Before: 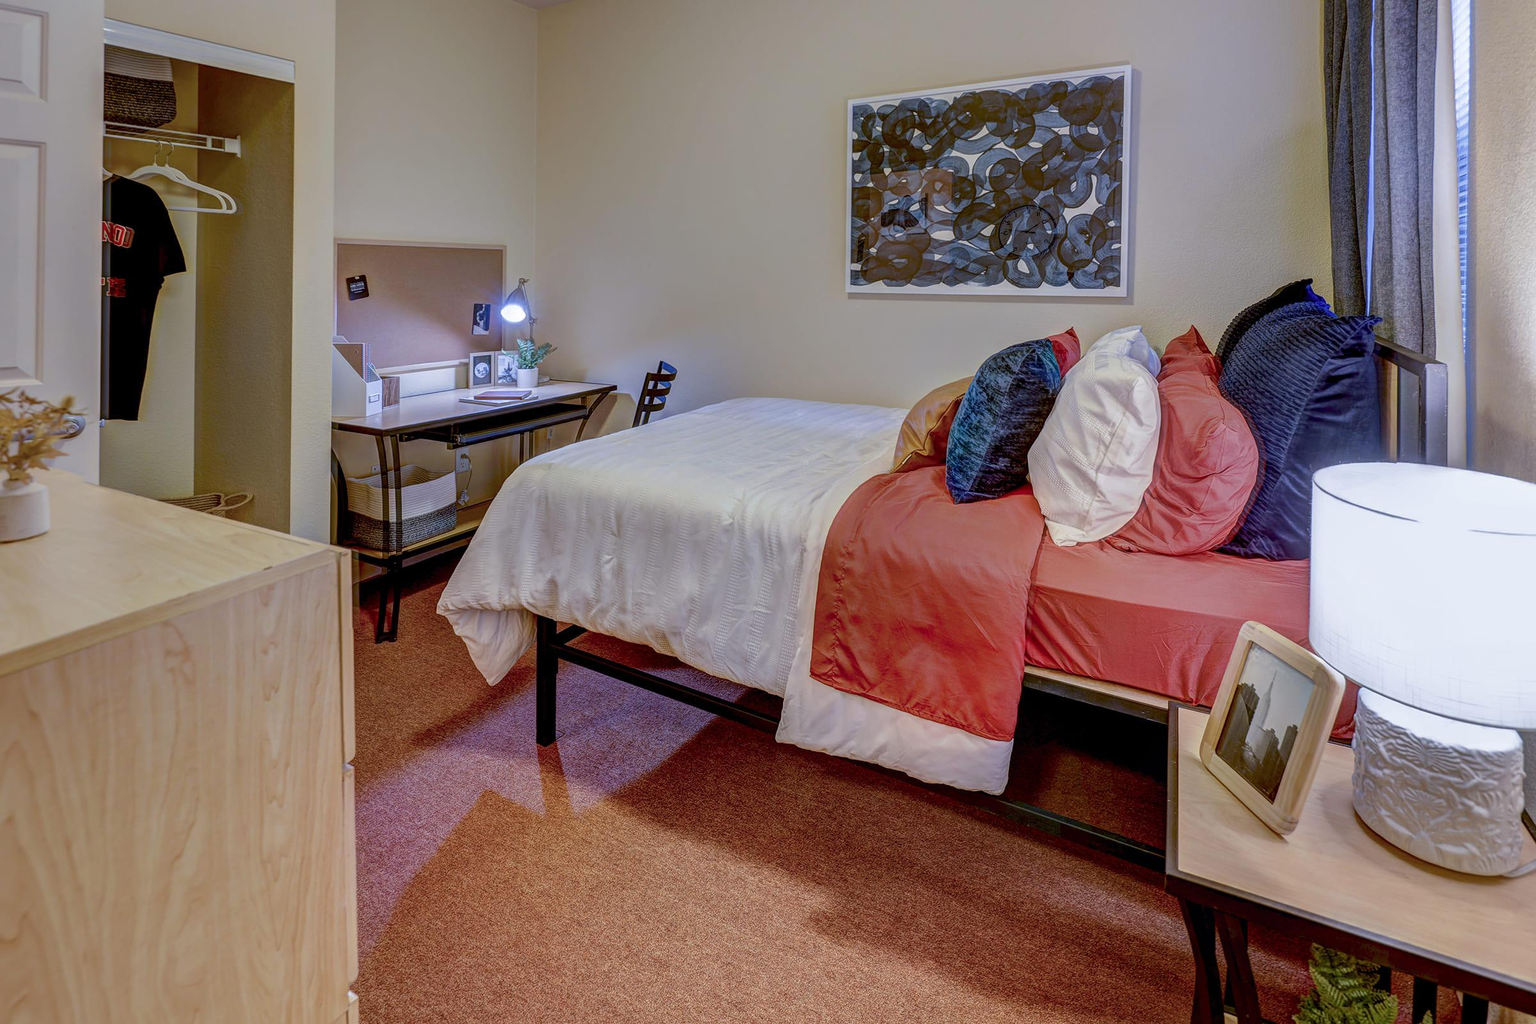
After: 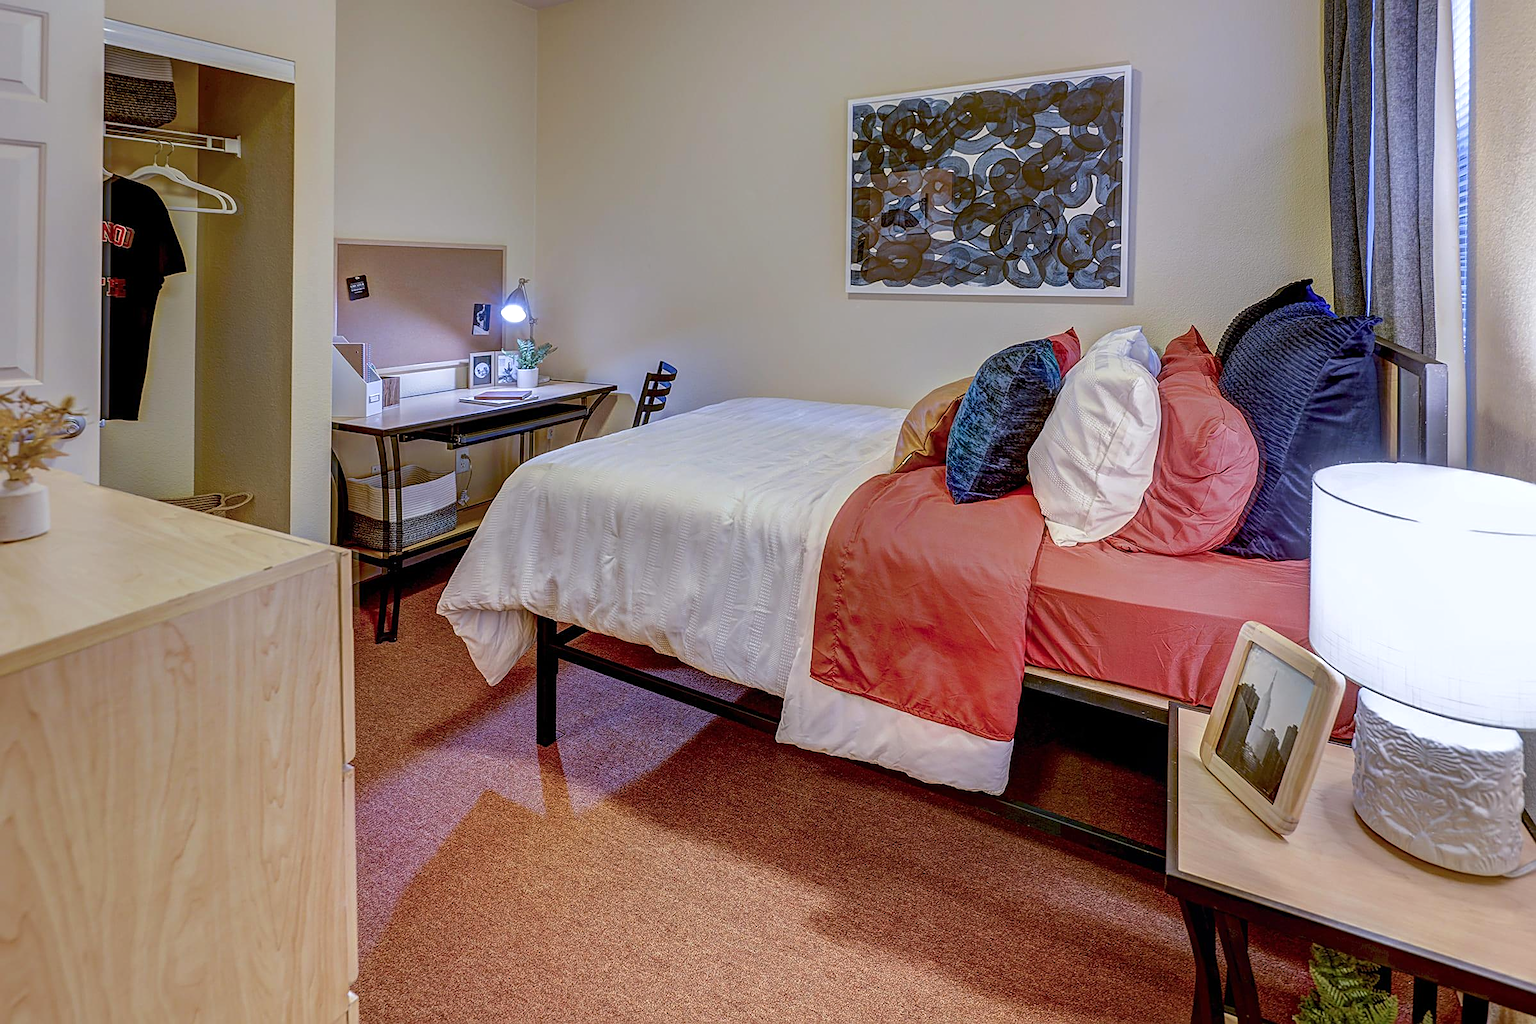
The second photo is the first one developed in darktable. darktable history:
sharpen: on, module defaults
exposure: exposure 0.201 EV, compensate highlight preservation false
